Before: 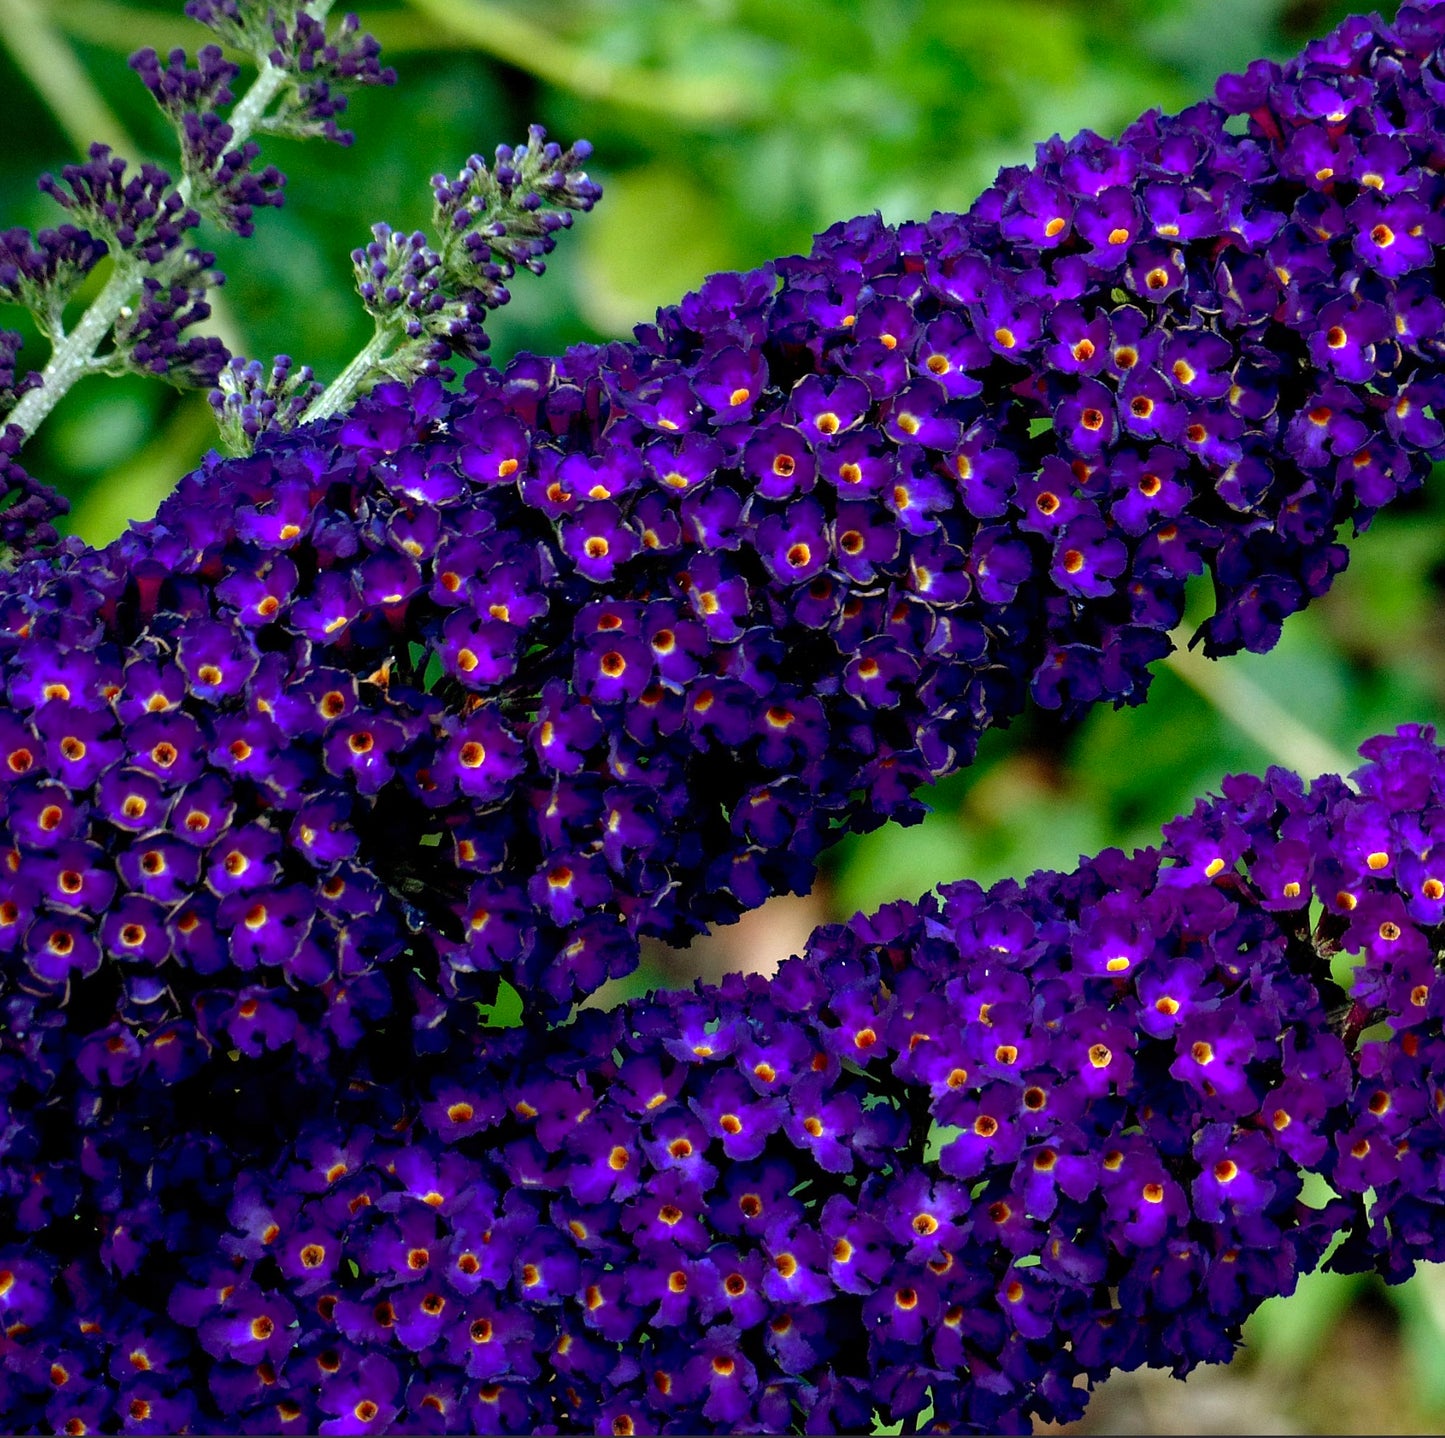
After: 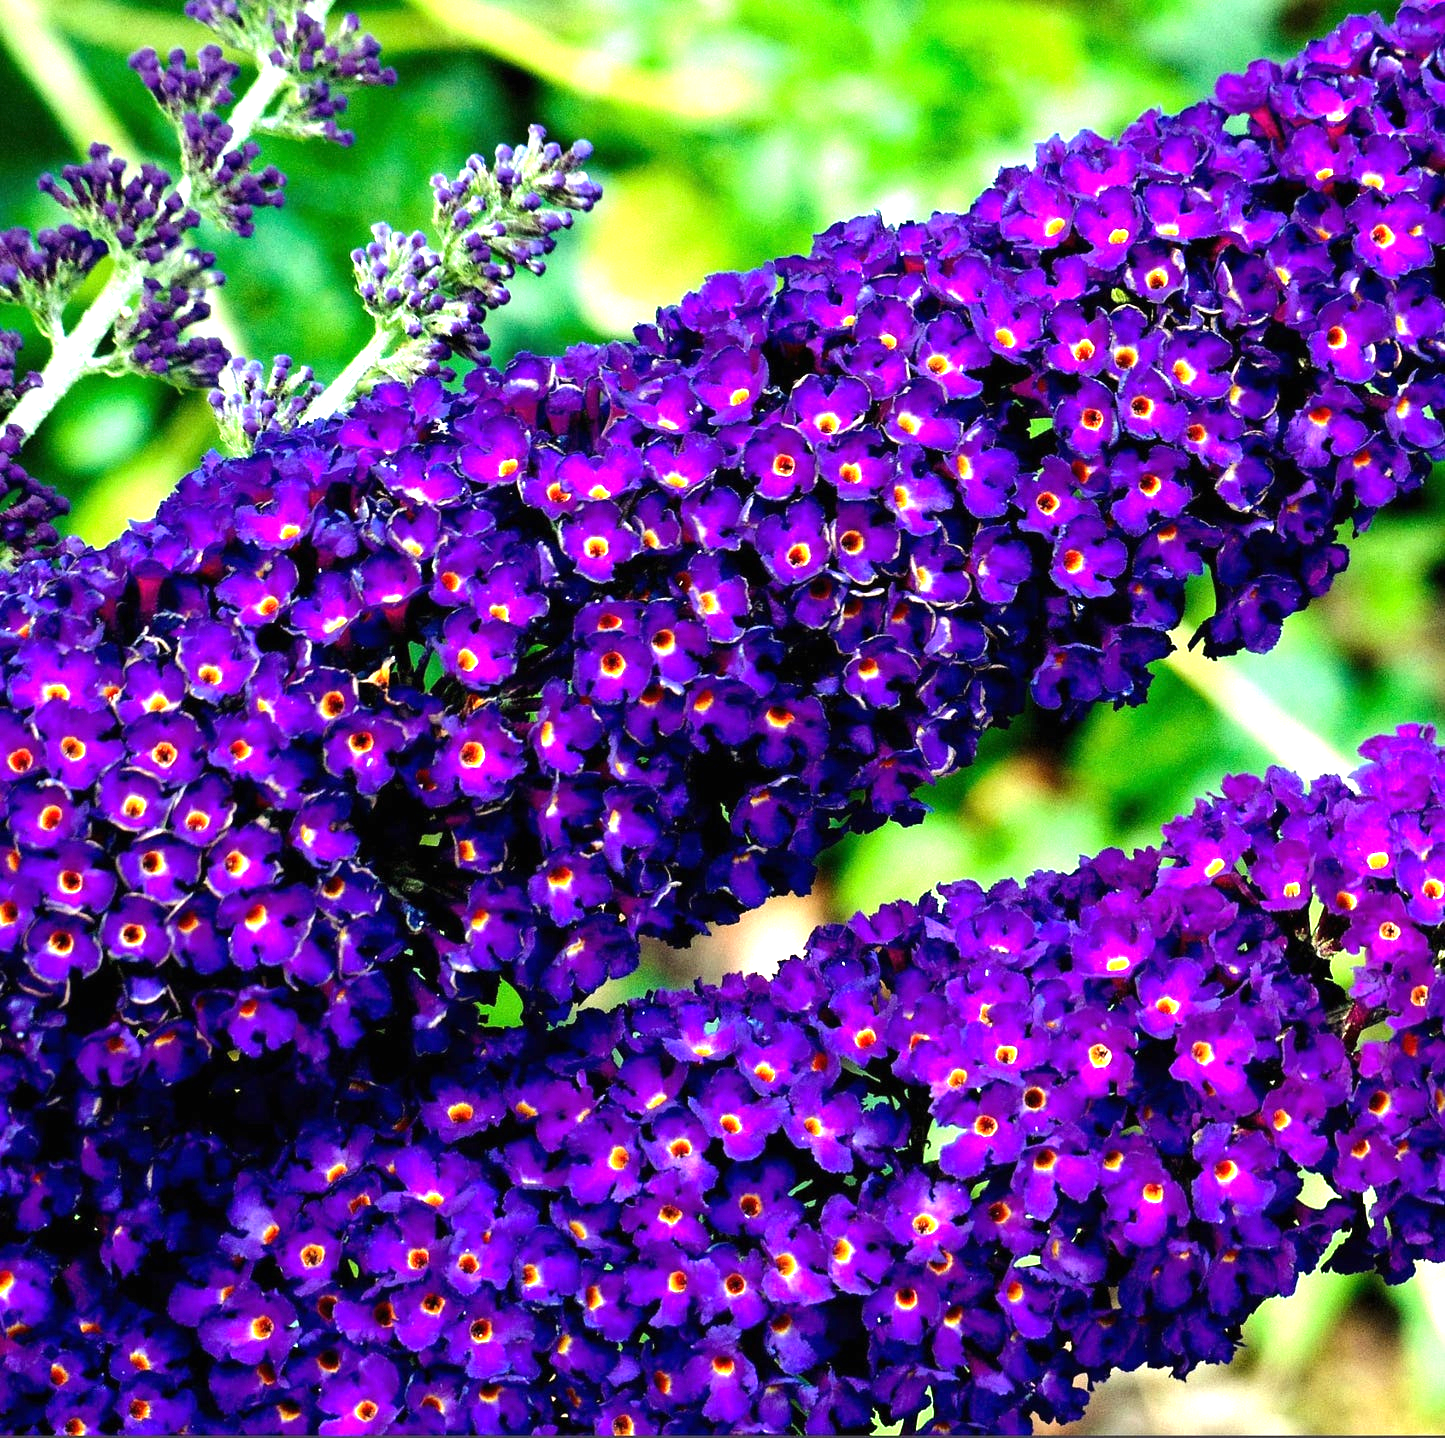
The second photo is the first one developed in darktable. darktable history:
exposure: black level correction 0, exposure 1.45 EV, compensate exposure bias true, compensate highlight preservation false
tone equalizer: -8 EV -0.417 EV, -7 EV -0.389 EV, -6 EV -0.333 EV, -5 EV -0.222 EV, -3 EV 0.222 EV, -2 EV 0.333 EV, -1 EV 0.389 EV, +0 EV 0.417 EV, edges refinement/feathering 500, mask exposure compensation -1.57 EV, preserve details no
